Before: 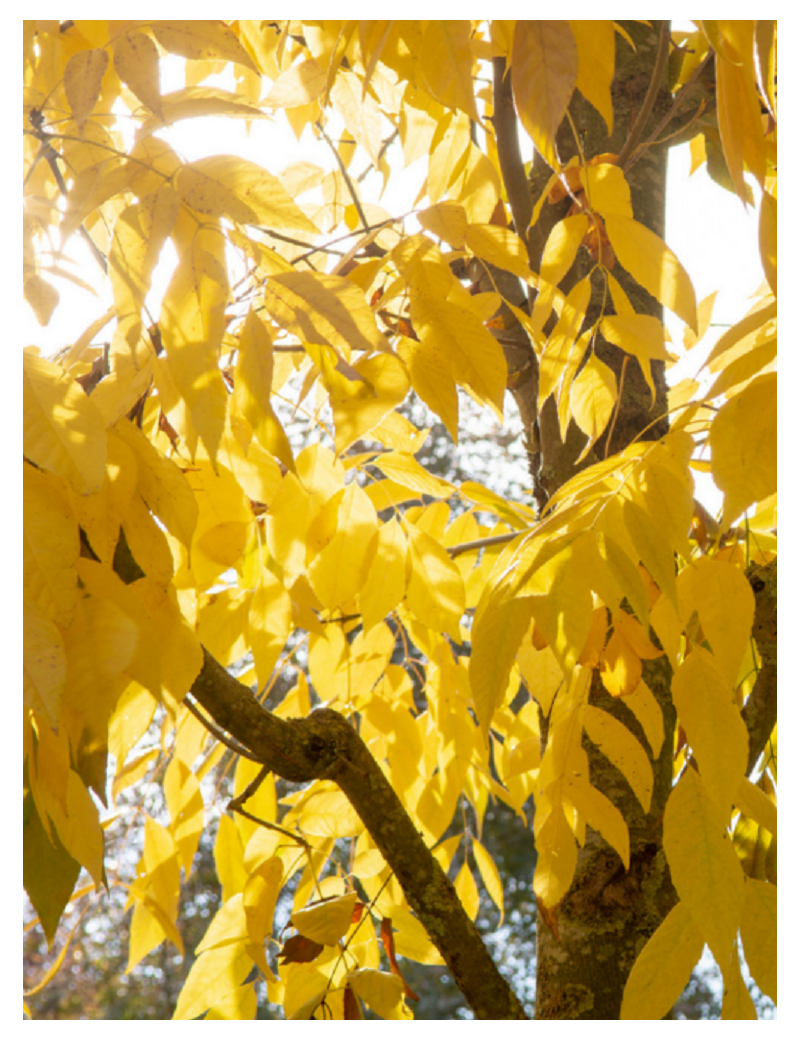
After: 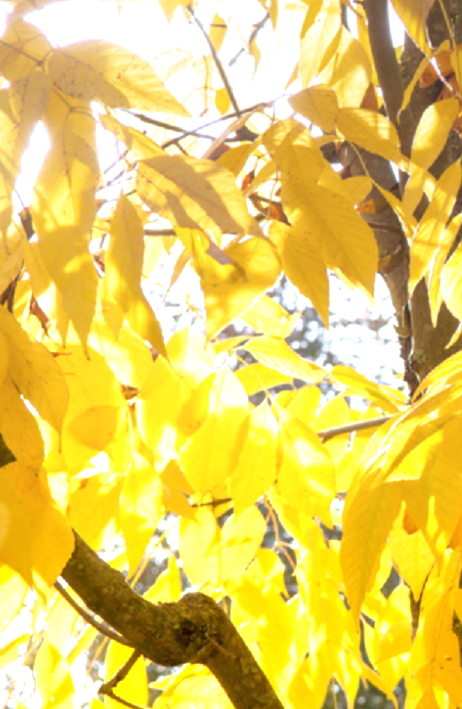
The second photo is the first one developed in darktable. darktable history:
crop: left 16.202%, top 11.208%, right 26.045%, bottom 20.557%
graduated density: hue 238.83°, saturation 50%
exposure: black level correction 0, exposure 1.1 EV, compensate highlight preservation false
white balance: red 0.967, blue 1.049
